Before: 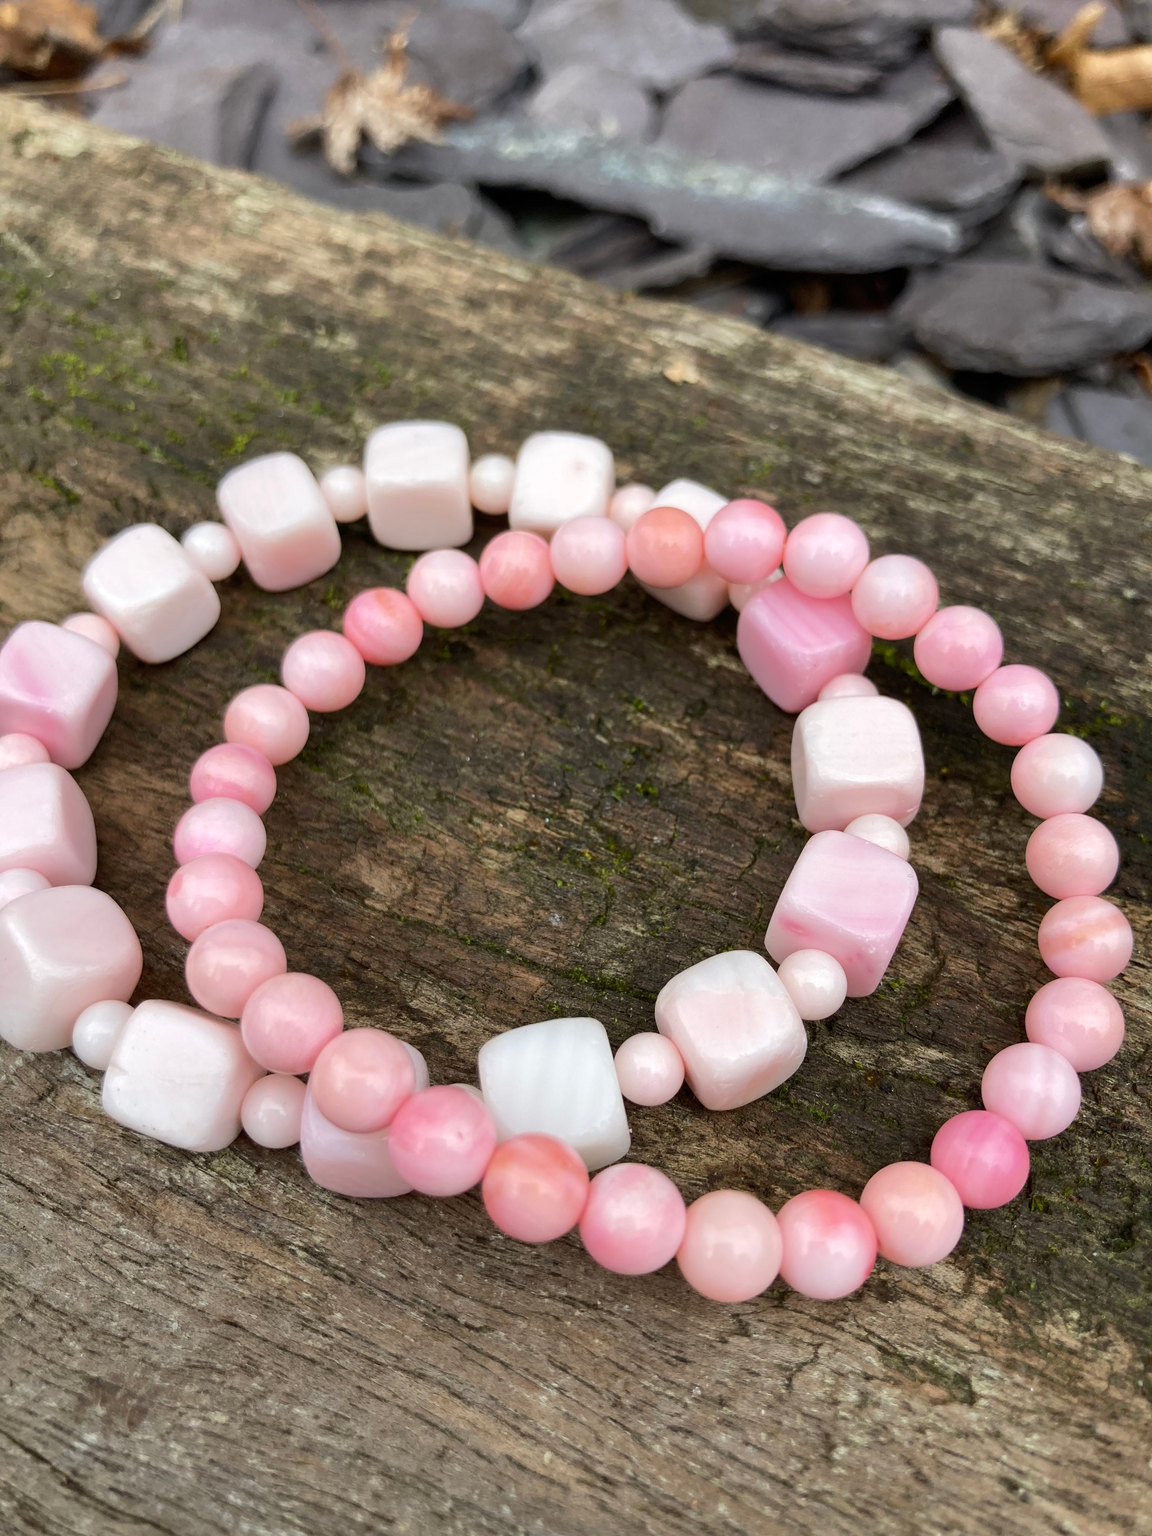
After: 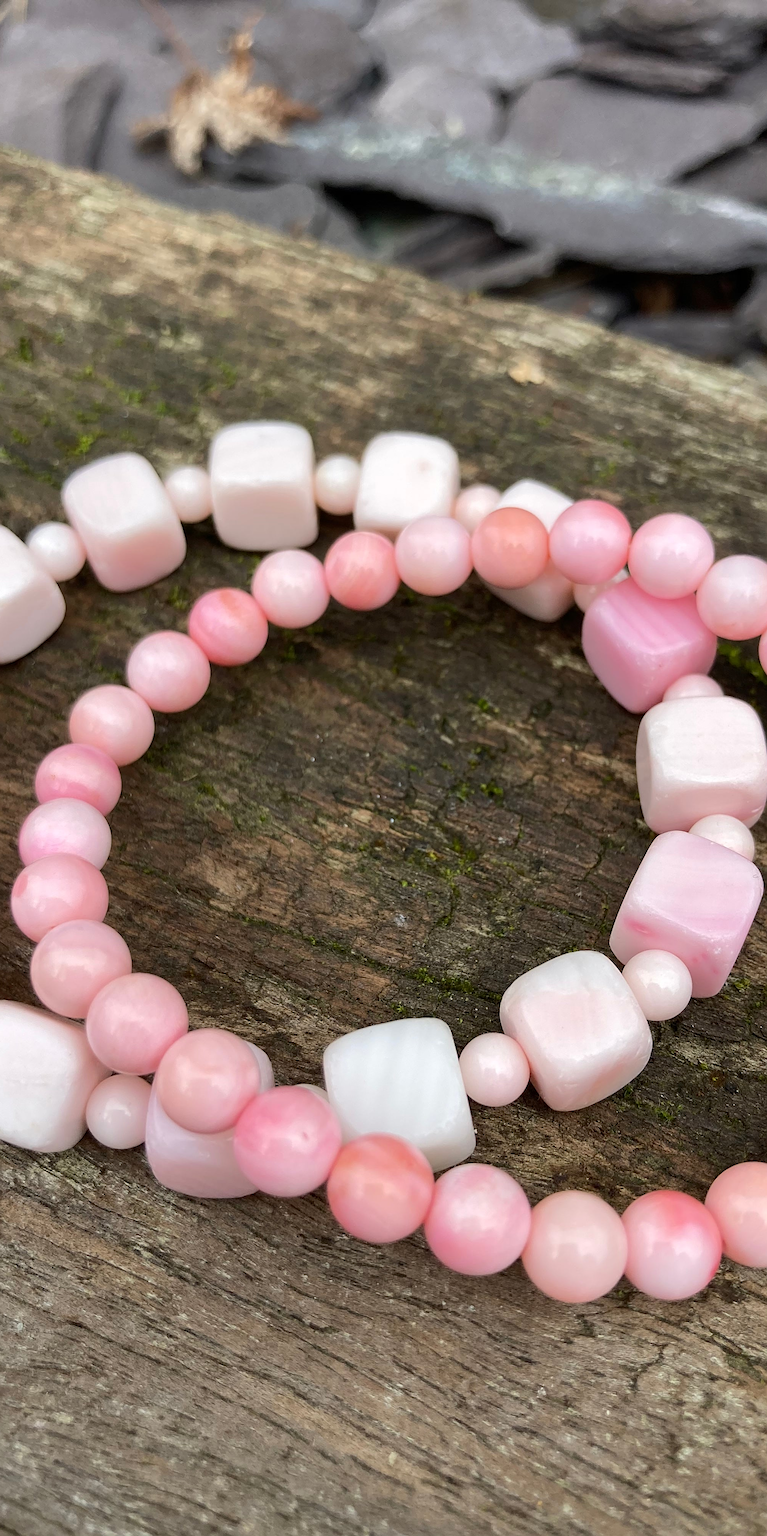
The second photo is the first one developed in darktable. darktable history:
sharpen: on, module defaults
crop and rotate: left 13.537%, right 19.796%
